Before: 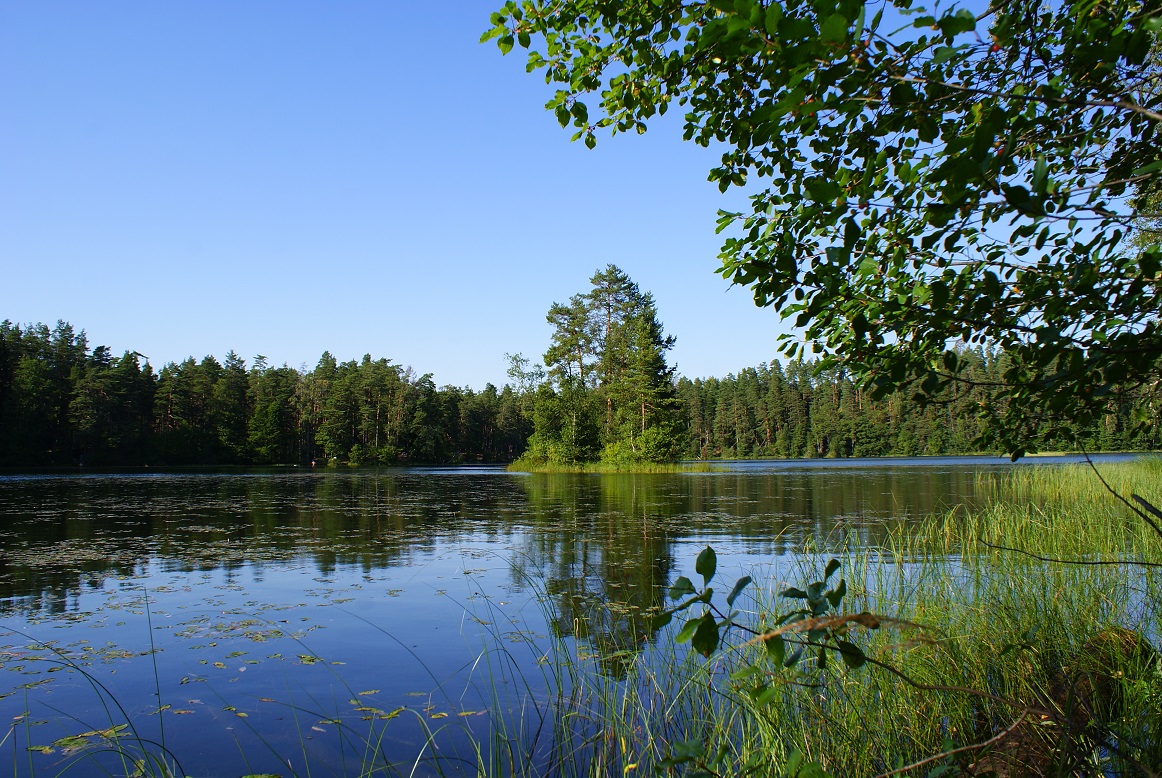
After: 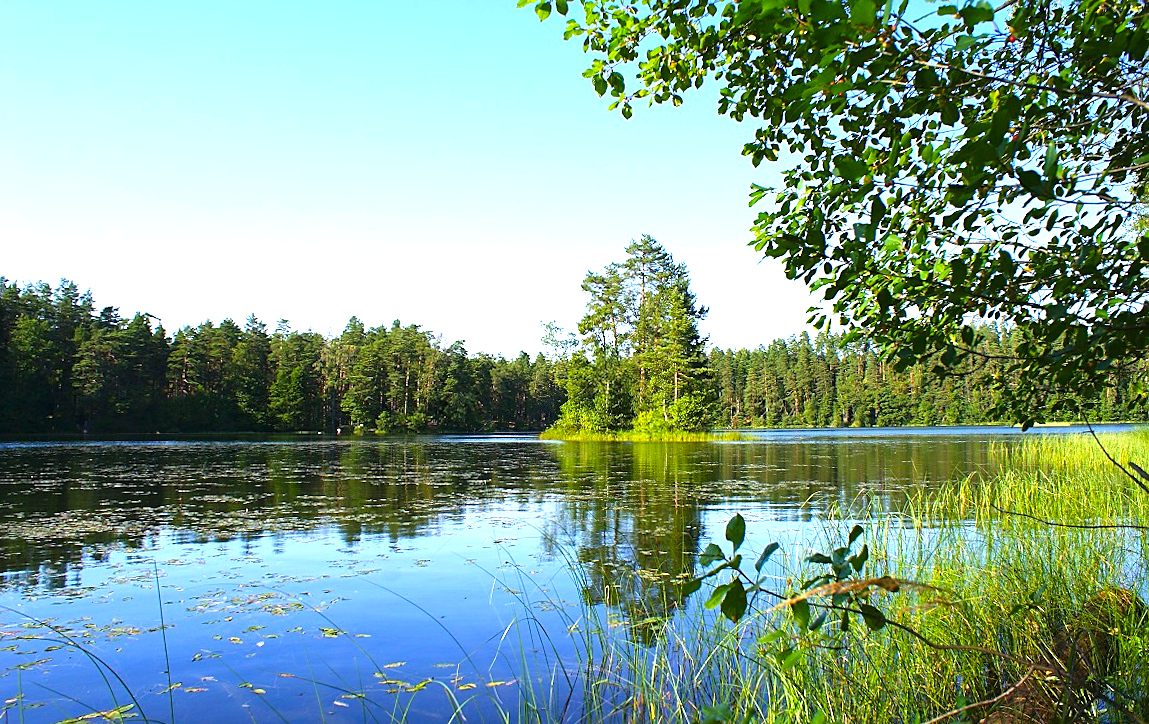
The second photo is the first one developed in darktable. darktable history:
exposure: black level correction 0, exposure 1.388 EV, compensate exposure bias true, compensate highlight preservation false
color balance rgb: perceptual saturation grading › global saturation 10%, global vibrance 20%
sharpen: radius 1.864, amount 0.398, threshold 1.271
rotate and perspective: rotation 0.679°, lens shift (horizontal) 0.136, crop left 0.009, crop right 0.991, crop top 0.078, crop bottom 0.95
